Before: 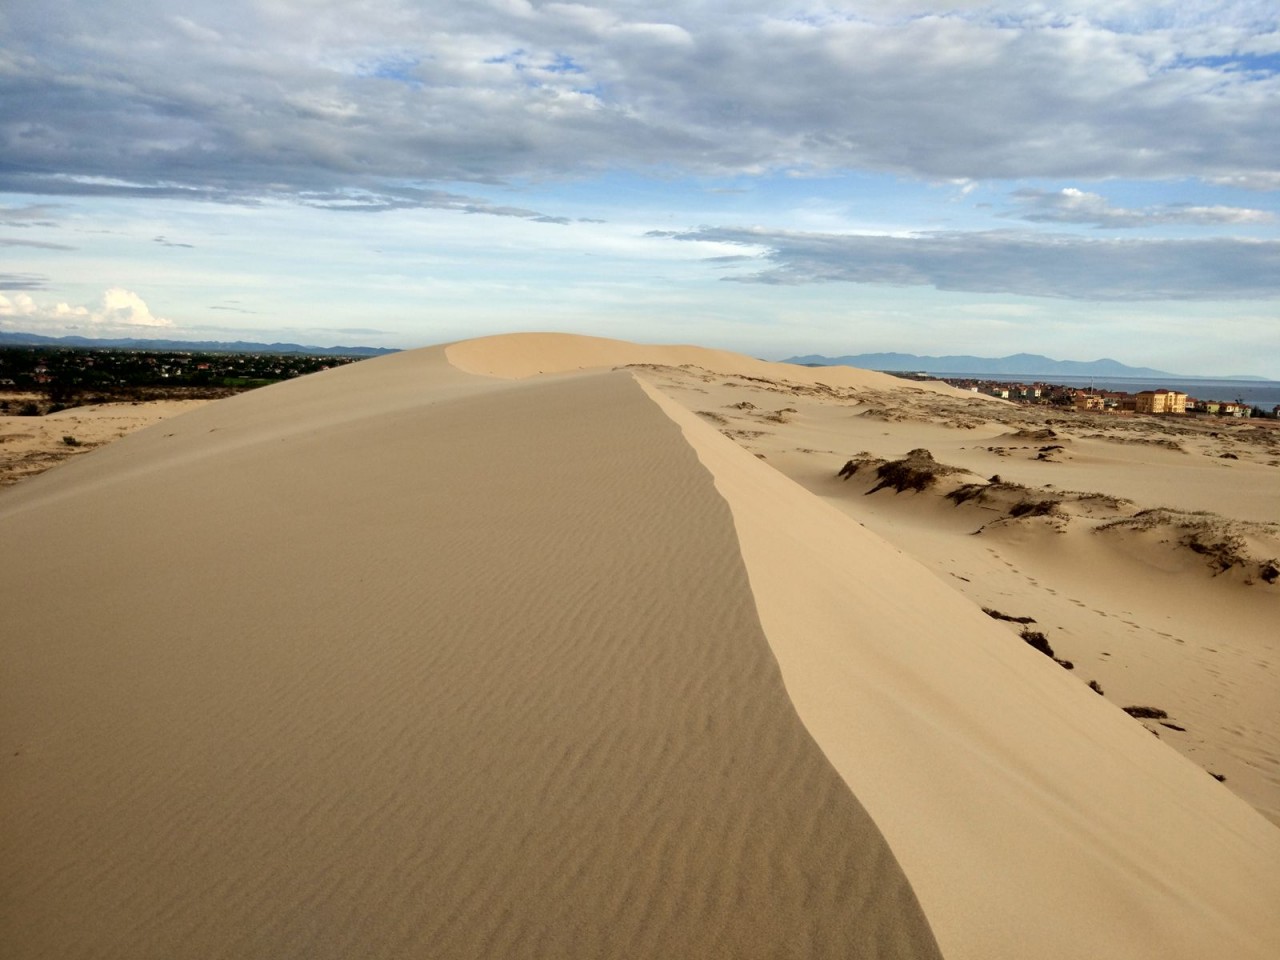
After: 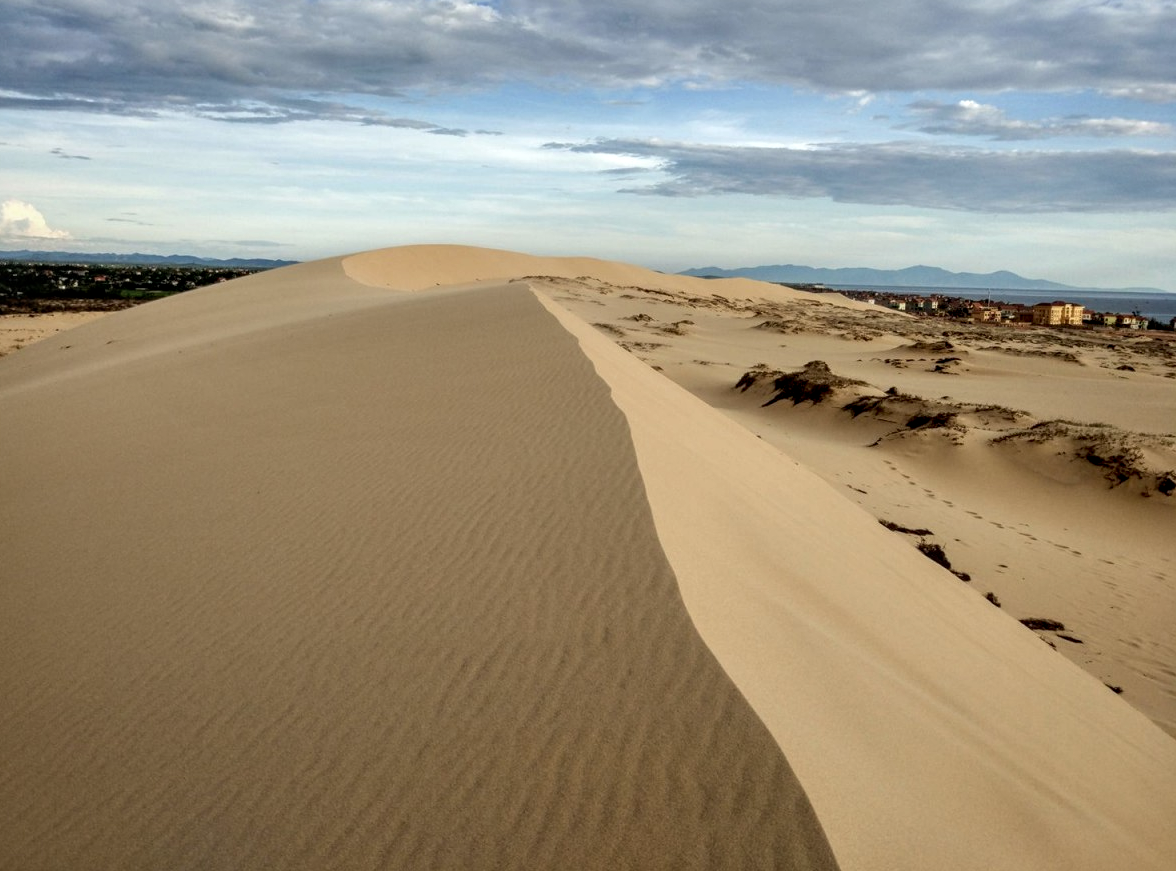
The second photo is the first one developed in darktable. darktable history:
local contrast: highlights 63%, detail 143%, midtone range 0.435
crop and rotate: left 8.072%, top 9.182%
exposure: black level correction 0.001, exposure -0.199 EV, compensate exposure bias true, compensate highlight preservation false
